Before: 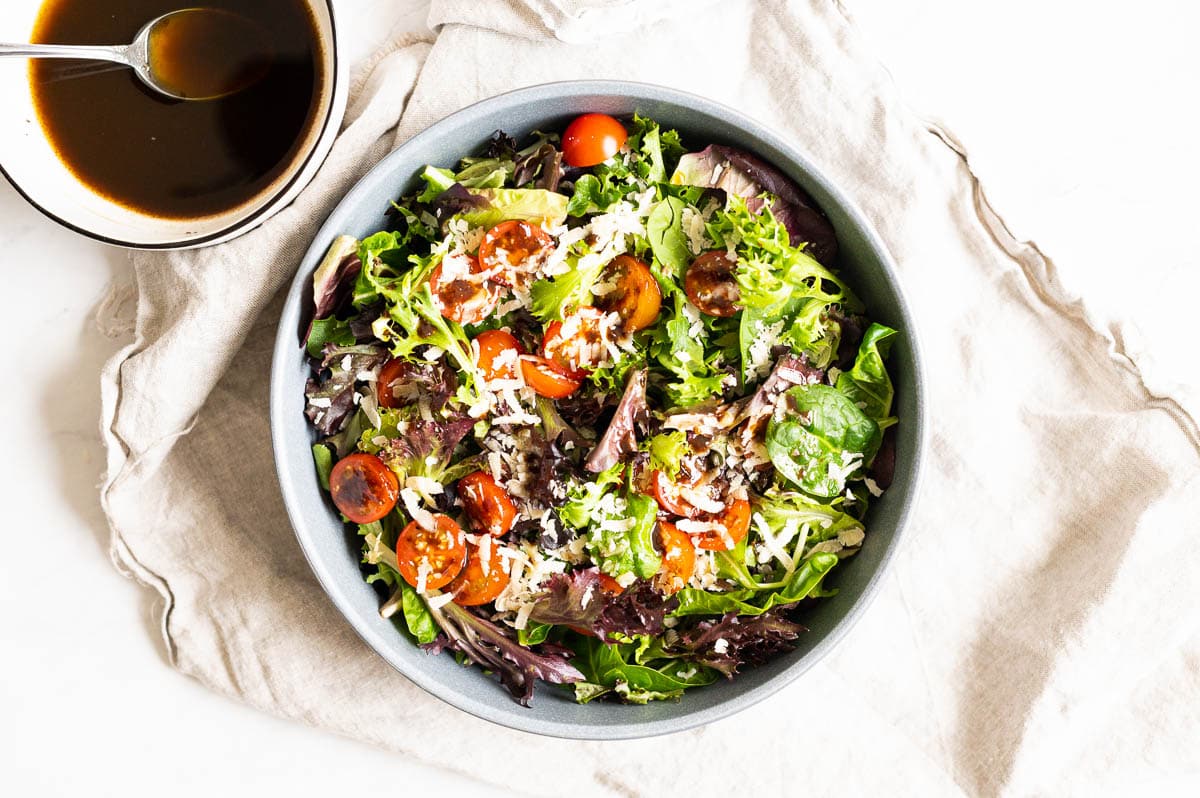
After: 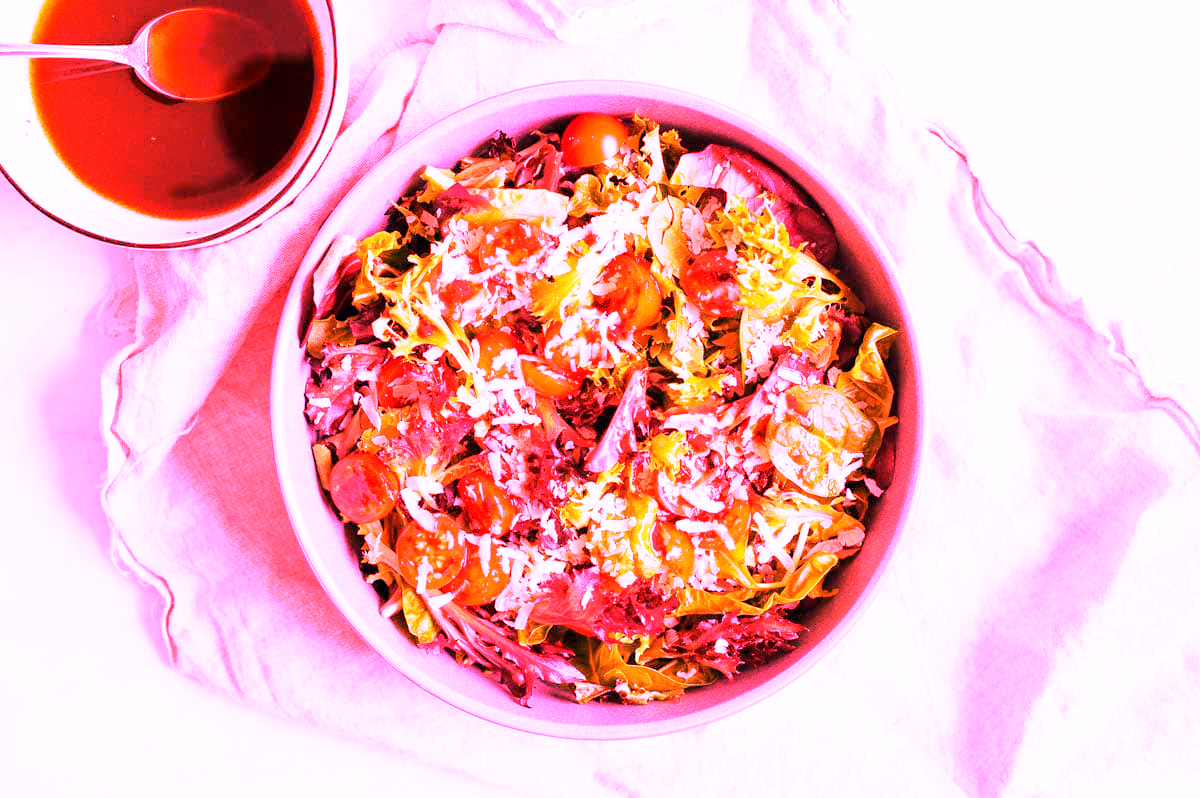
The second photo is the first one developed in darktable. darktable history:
white balance: red 4.26, blue 1.802
color zones: curves: ch0 [(0, 0.5) (0.143, 0.5) (0.286, 0.5) (0.429, 0.495) (0.571, 0.437) (0.714, 0.44) (0.857, 0.496) (1, 0.5)]
